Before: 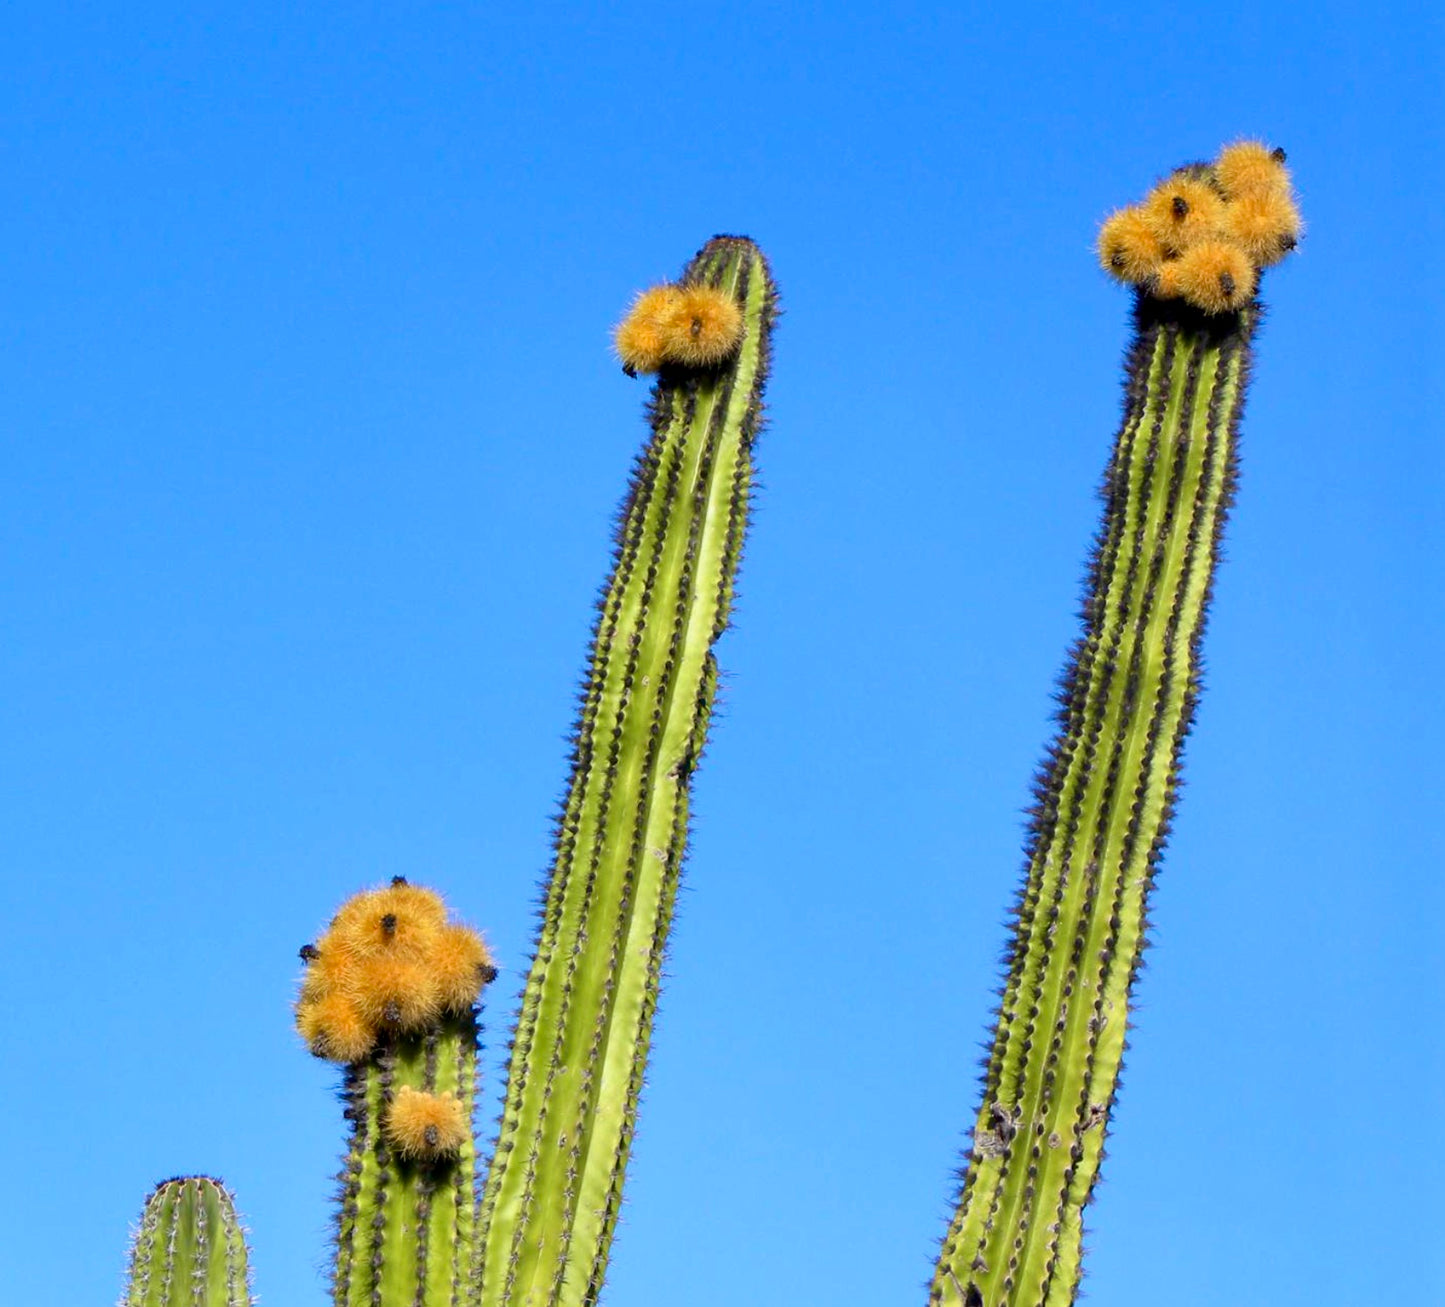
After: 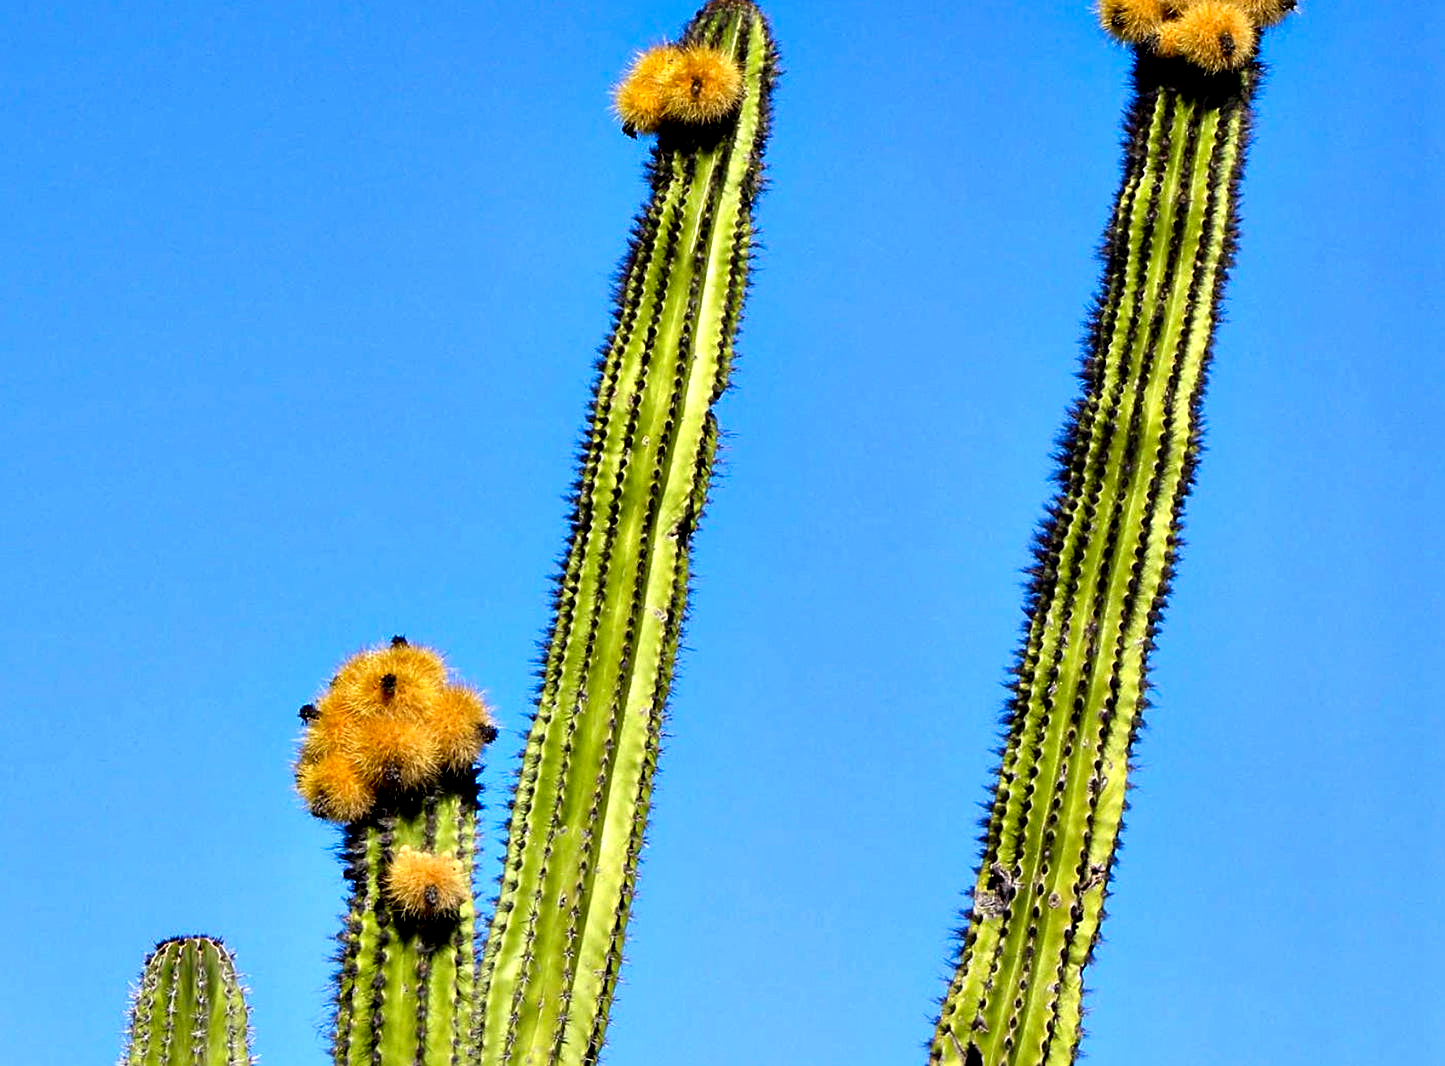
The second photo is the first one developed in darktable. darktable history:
sharpen: on, module defaults
contrast equalizer: octaves 7, y [[0.6 ×6], [0.55 ×6], [0 ×6], [0 ×6], [0 ×6]]
crop and rotate: top 18.409%
